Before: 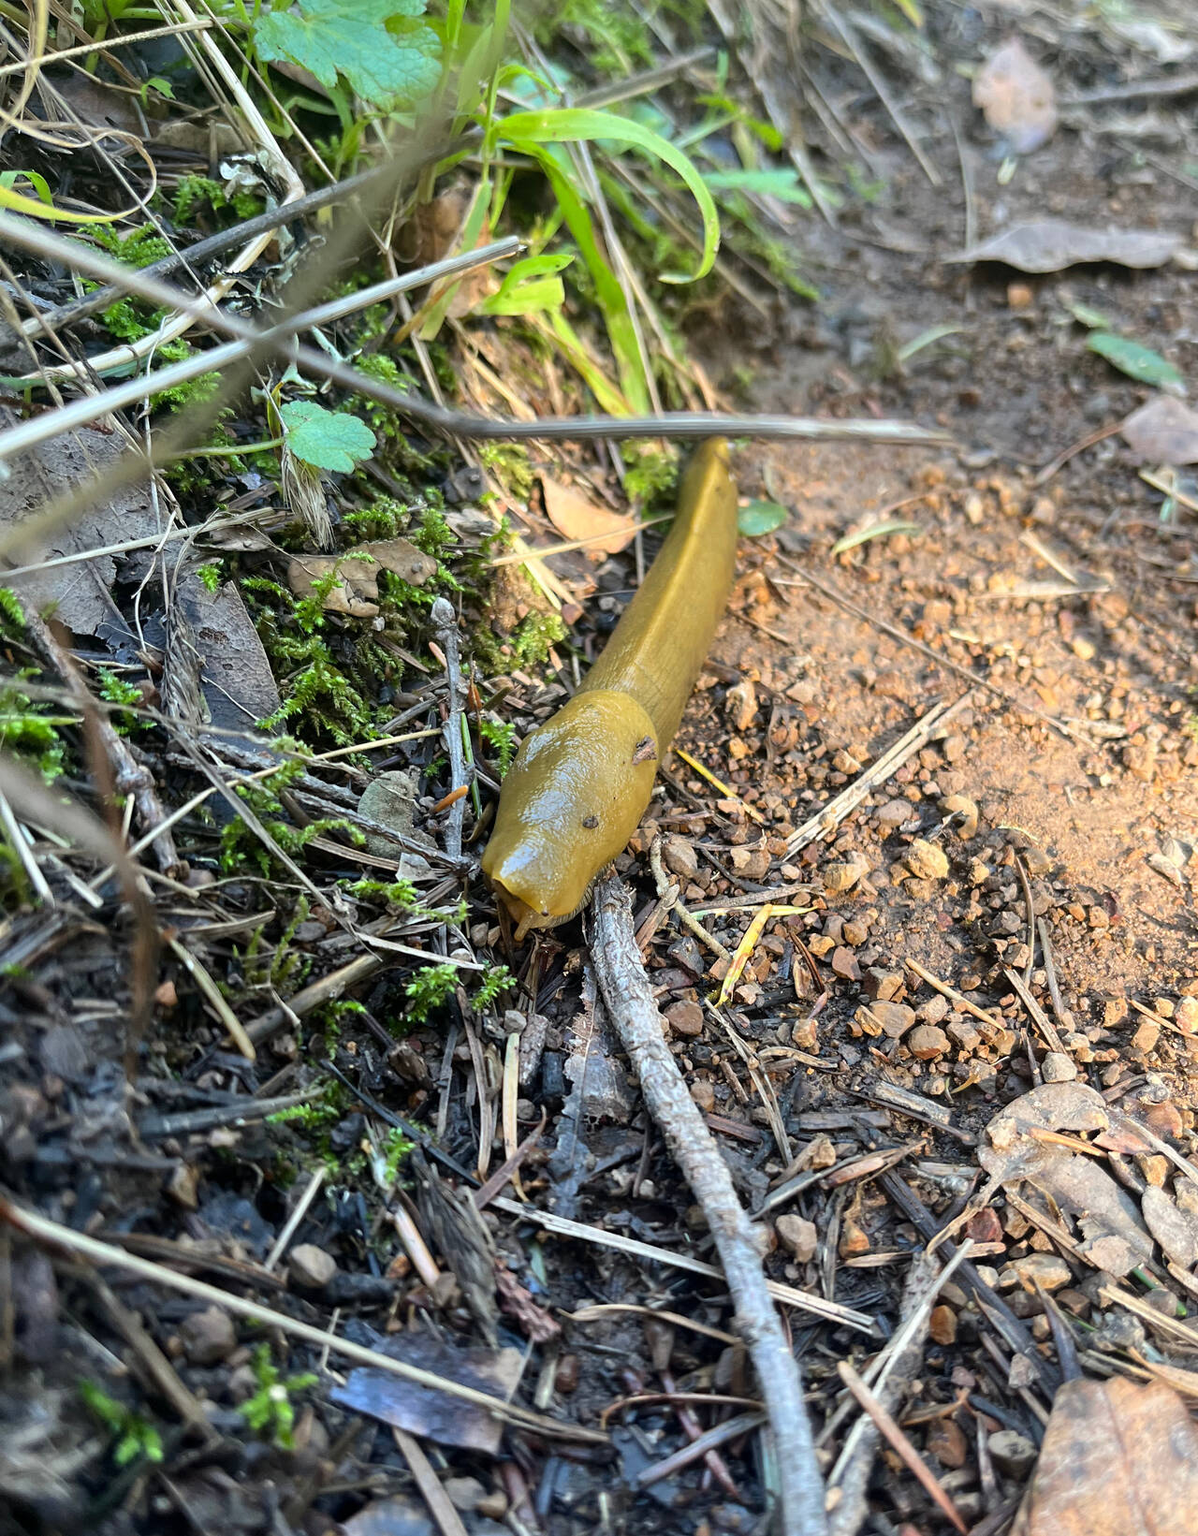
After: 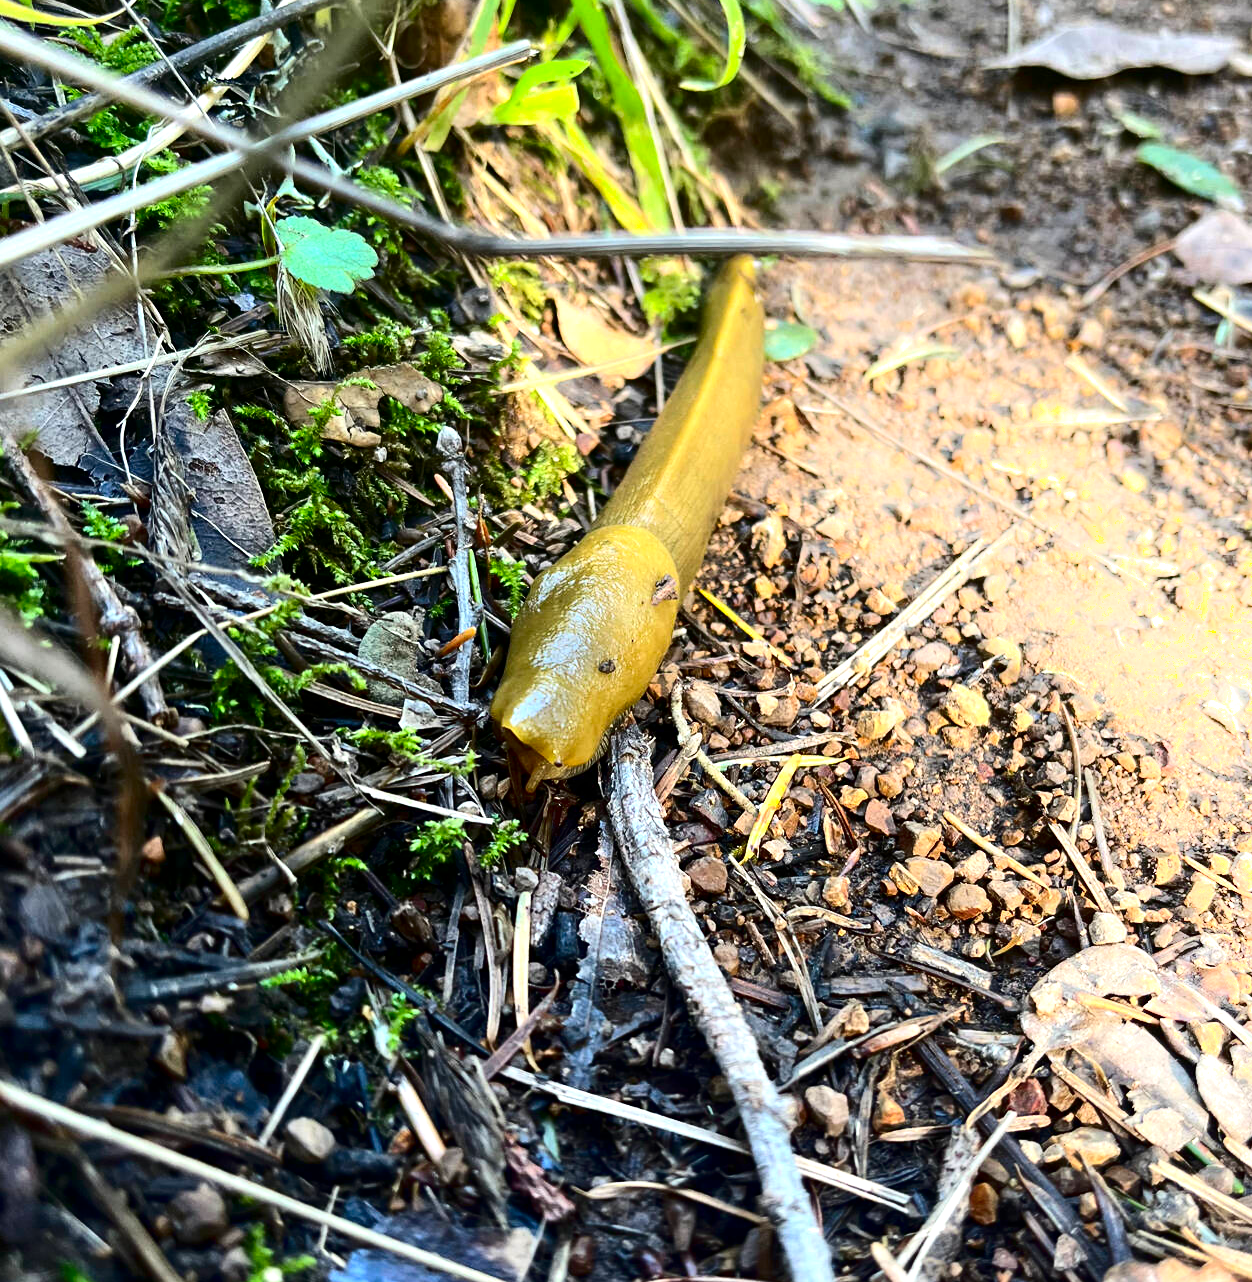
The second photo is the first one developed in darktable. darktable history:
crop and rotate: left 1.916%, top 12.969%, right 0.253%, bottom 8.879%
contrast brightness saturation: contrast 0.217, brightness -0.191, saturation 0.242
exposure: black level correction 0.001, exposure 0.499 EV, compensate highlight preservation false
shadows and highlights: shadows -21.22, highlights 99.26, soften with gaussian
